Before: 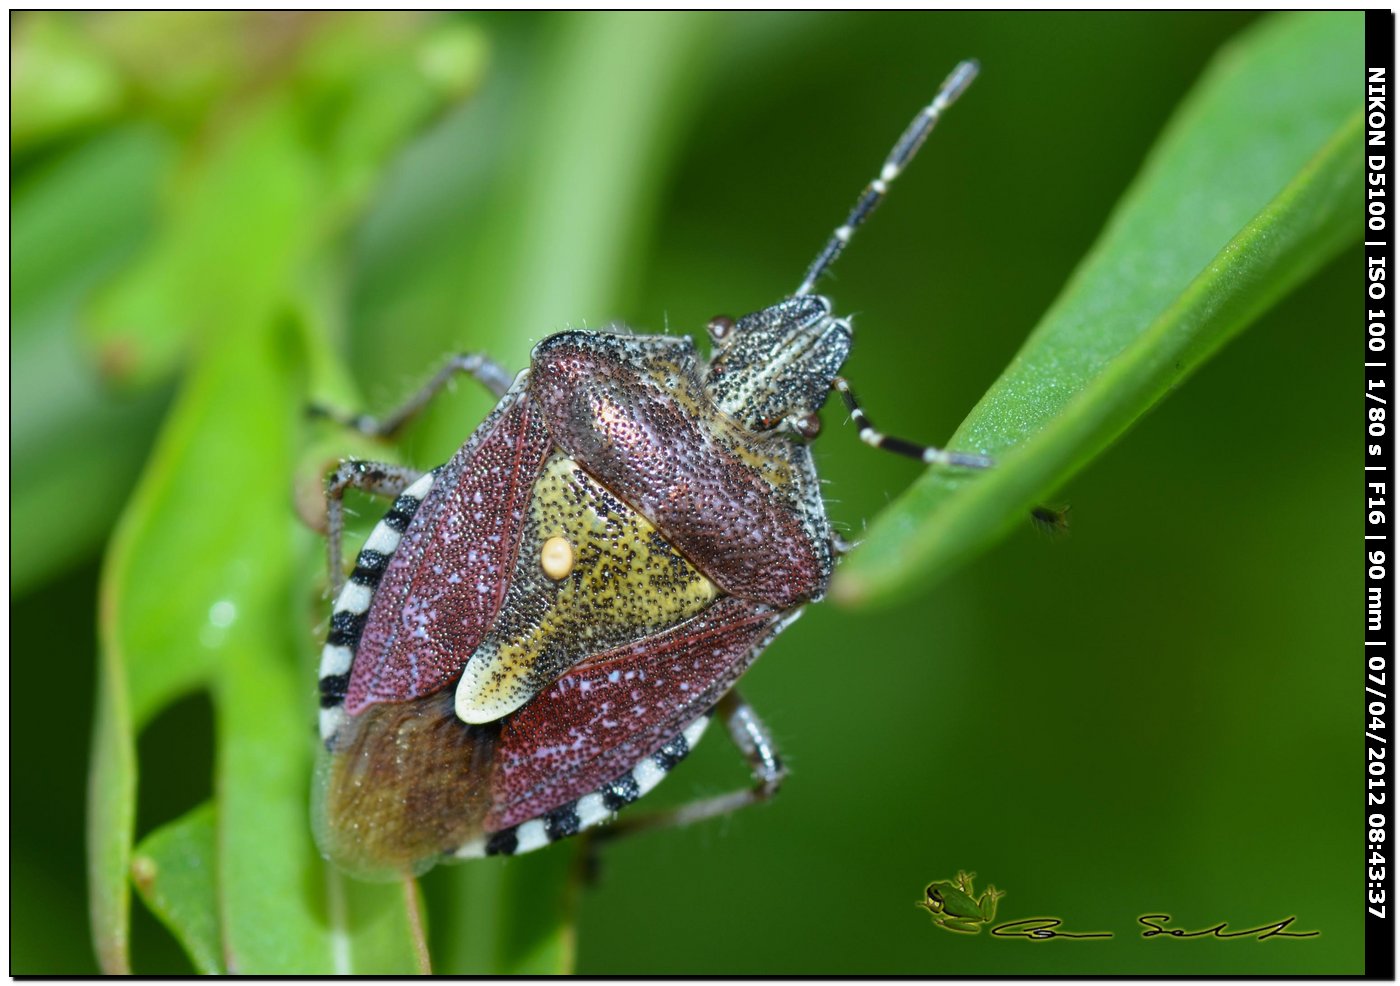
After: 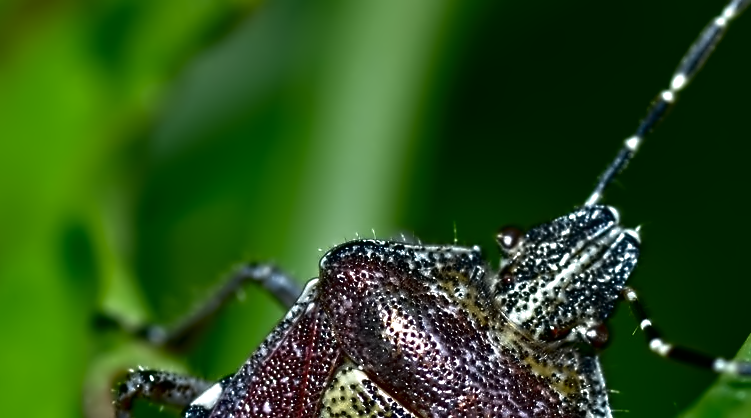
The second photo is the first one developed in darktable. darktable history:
contrast equalizer: octaves 7, y [[0.5, 0.542, 0.583, 0.625, 0.667, 0.708], [0.5 ×6], [0.5 ×6], [0, 0.033, 0.067, 0.1, 0.133, 0.167], [0, 0.05, 0.1, 0.15, 0.2, 0.25]]
crop: left 15.081%, top 9.139%, right 31.209%, bottom 48.466%
contrast brightness saturation: brightness -0.525
